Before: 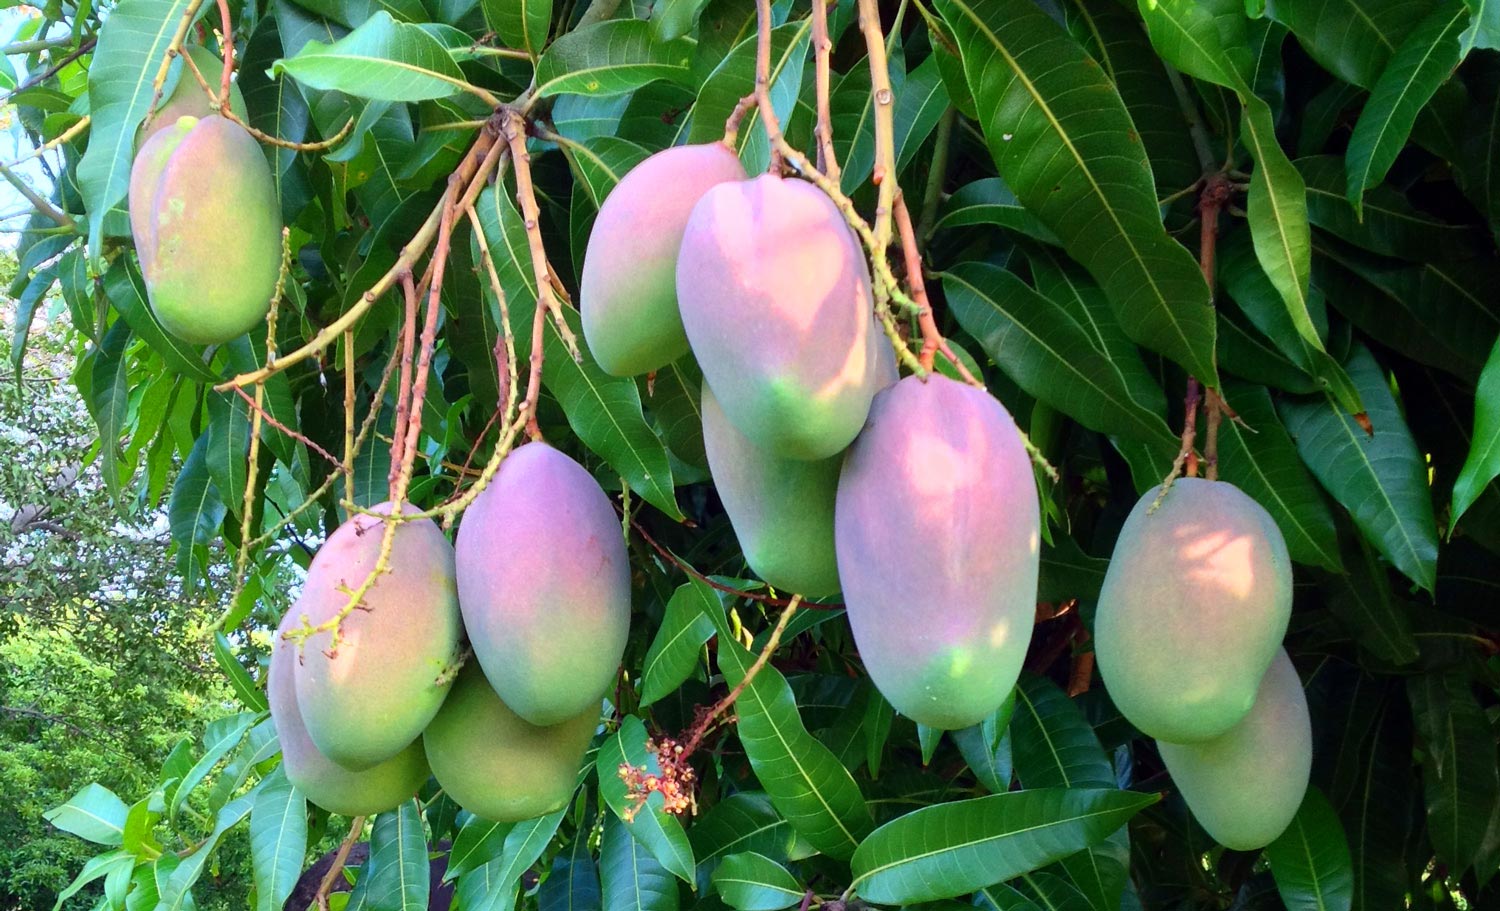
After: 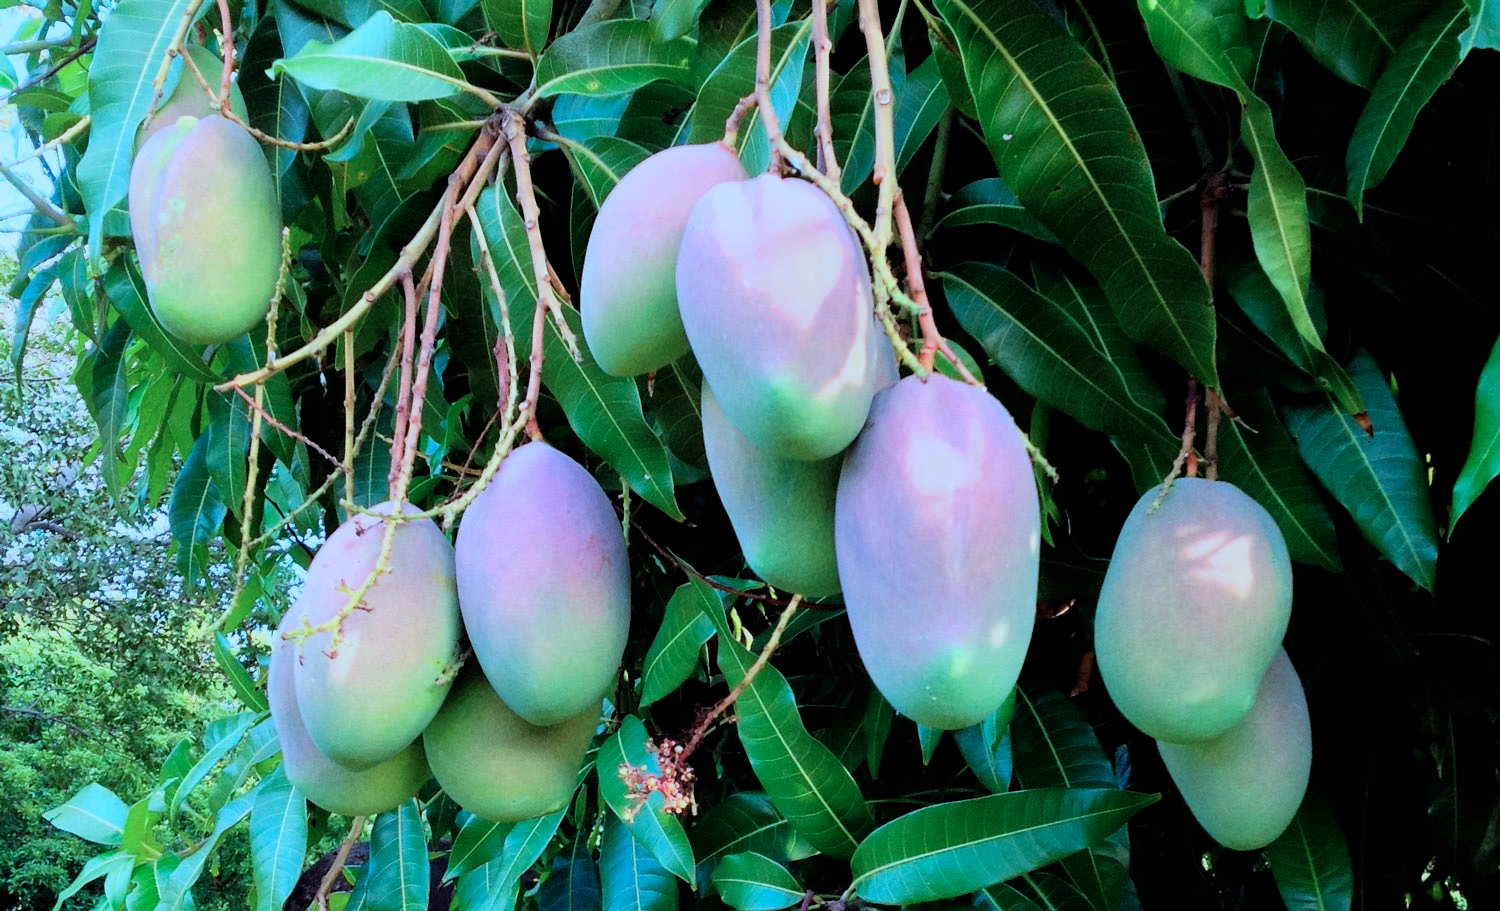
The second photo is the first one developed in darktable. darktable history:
color correction: highlights a* -9.35, highlights b* -23.15
filmic rgb: black relative exposure -5 EV, white relative exposure 3.5 EV, hardness 3.19, contrast 1.2, highlights saturation mix -50%
